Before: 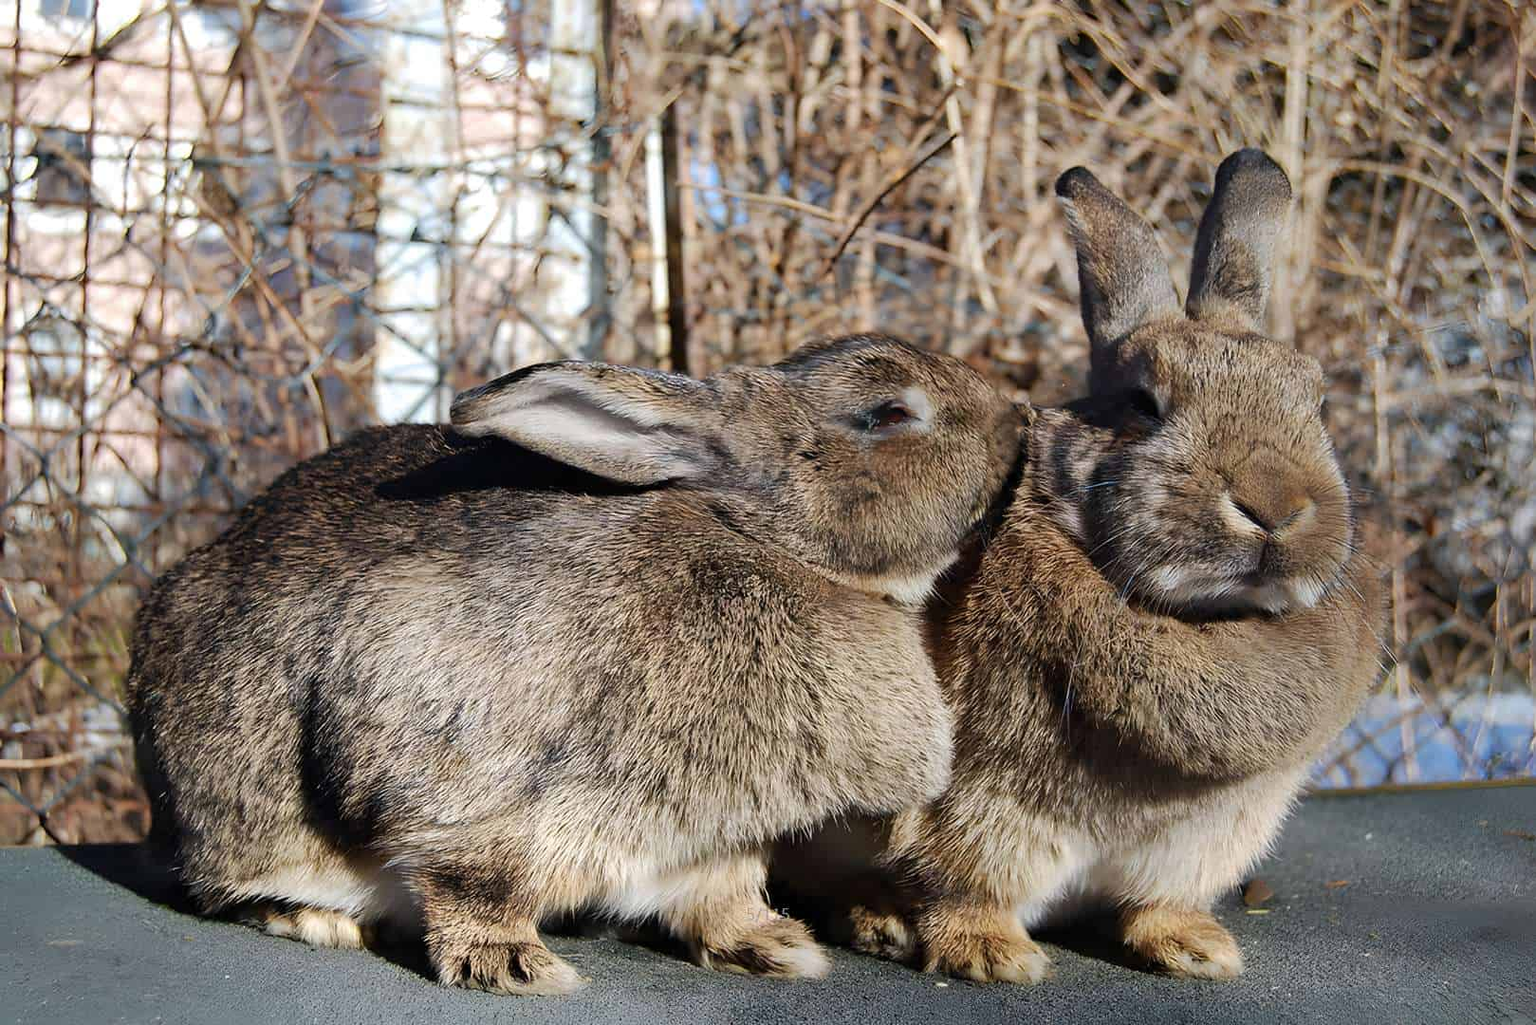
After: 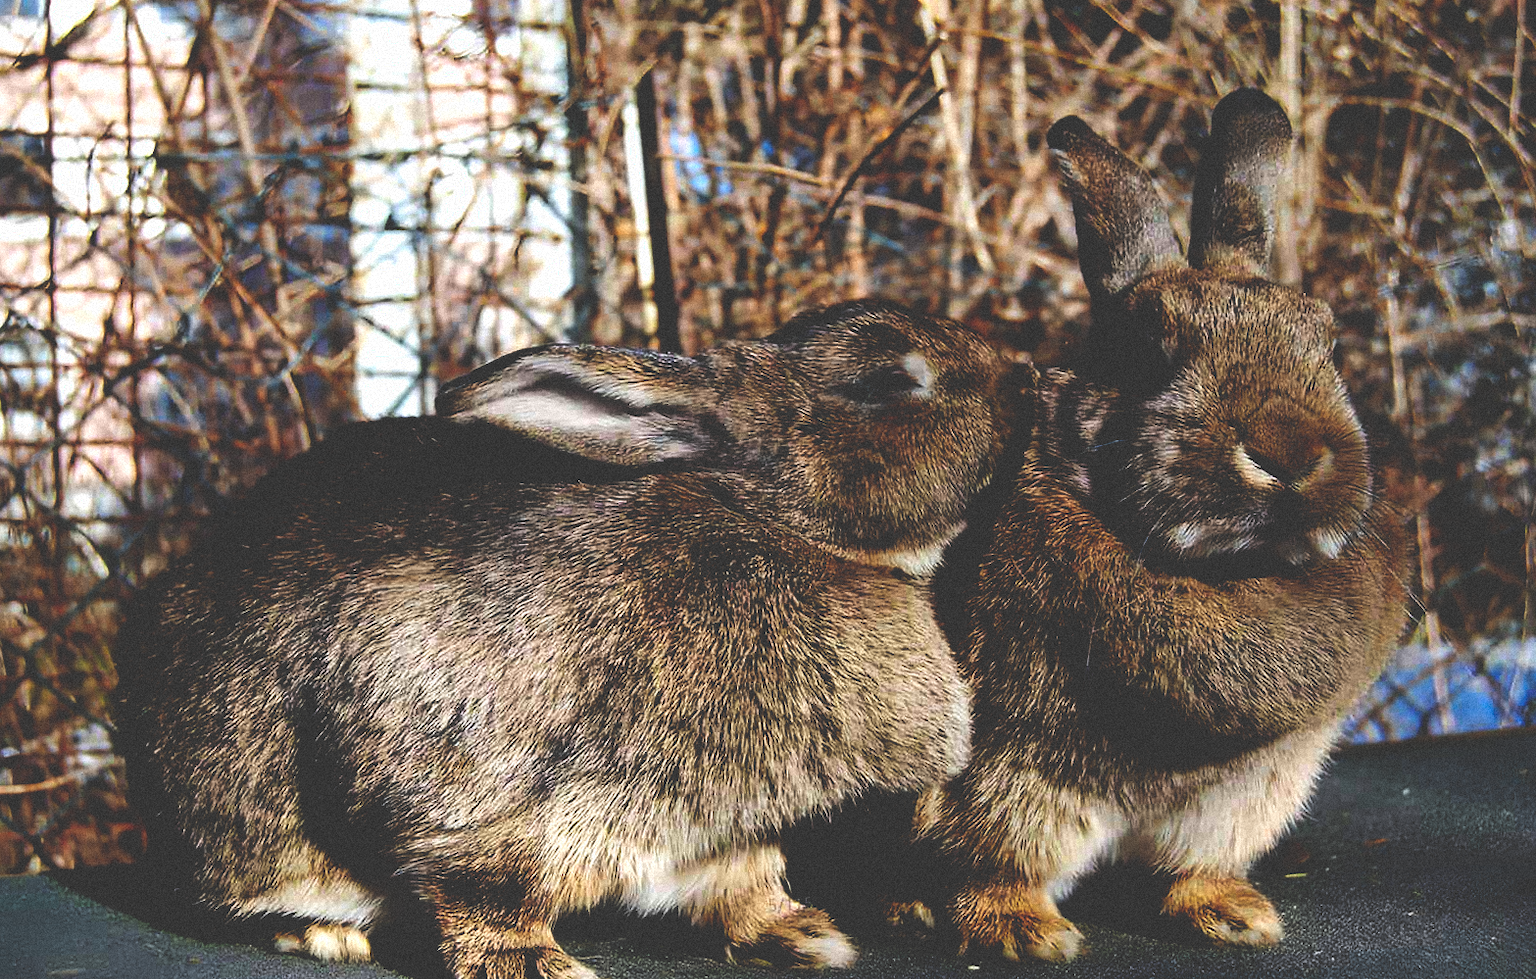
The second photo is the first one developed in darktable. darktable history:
base curve: curves: ch0 [(0, 0.036) (0.083, 0.04) (0.804, 1)], preserve colors none
grain: mid-tones bias 0%
rotate and perspective: rotation -3°, crop left 0.031, crop right 0.968, crop top 0.07, crop bottom 0.93
